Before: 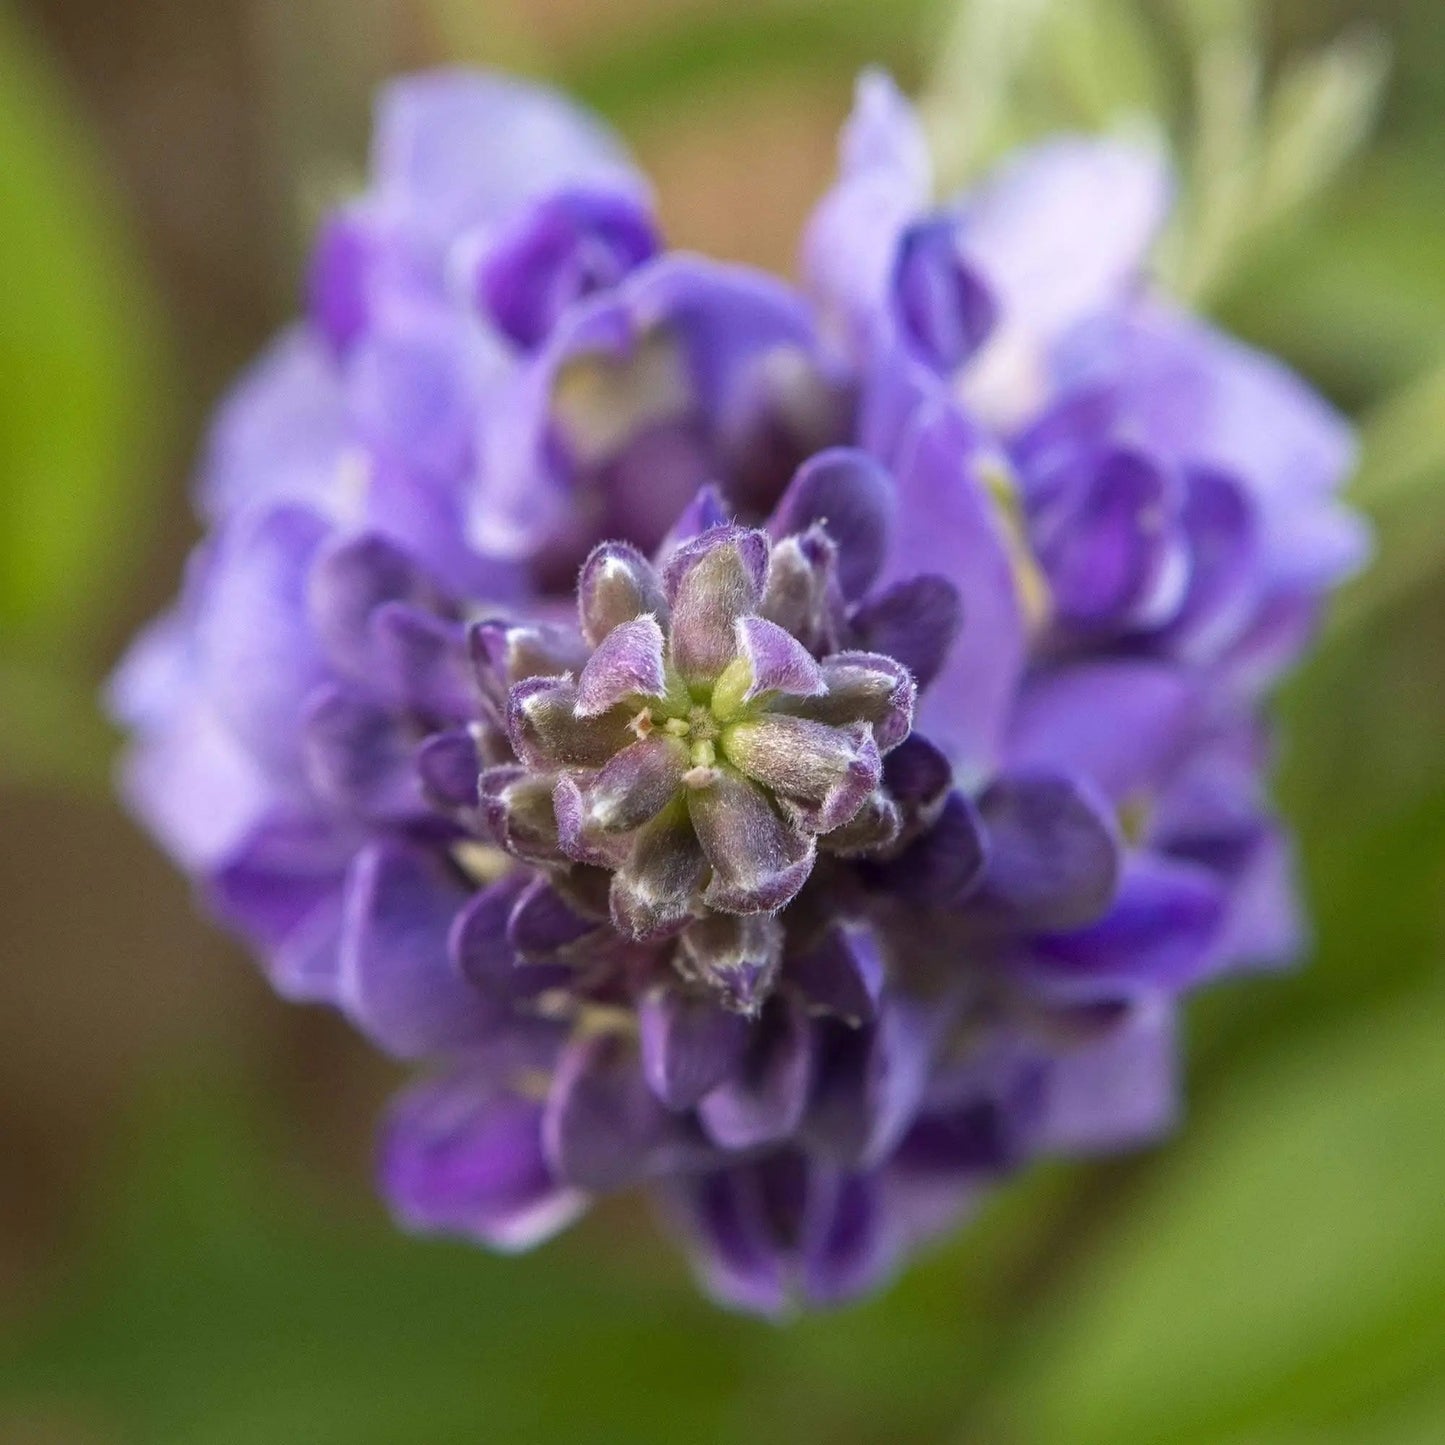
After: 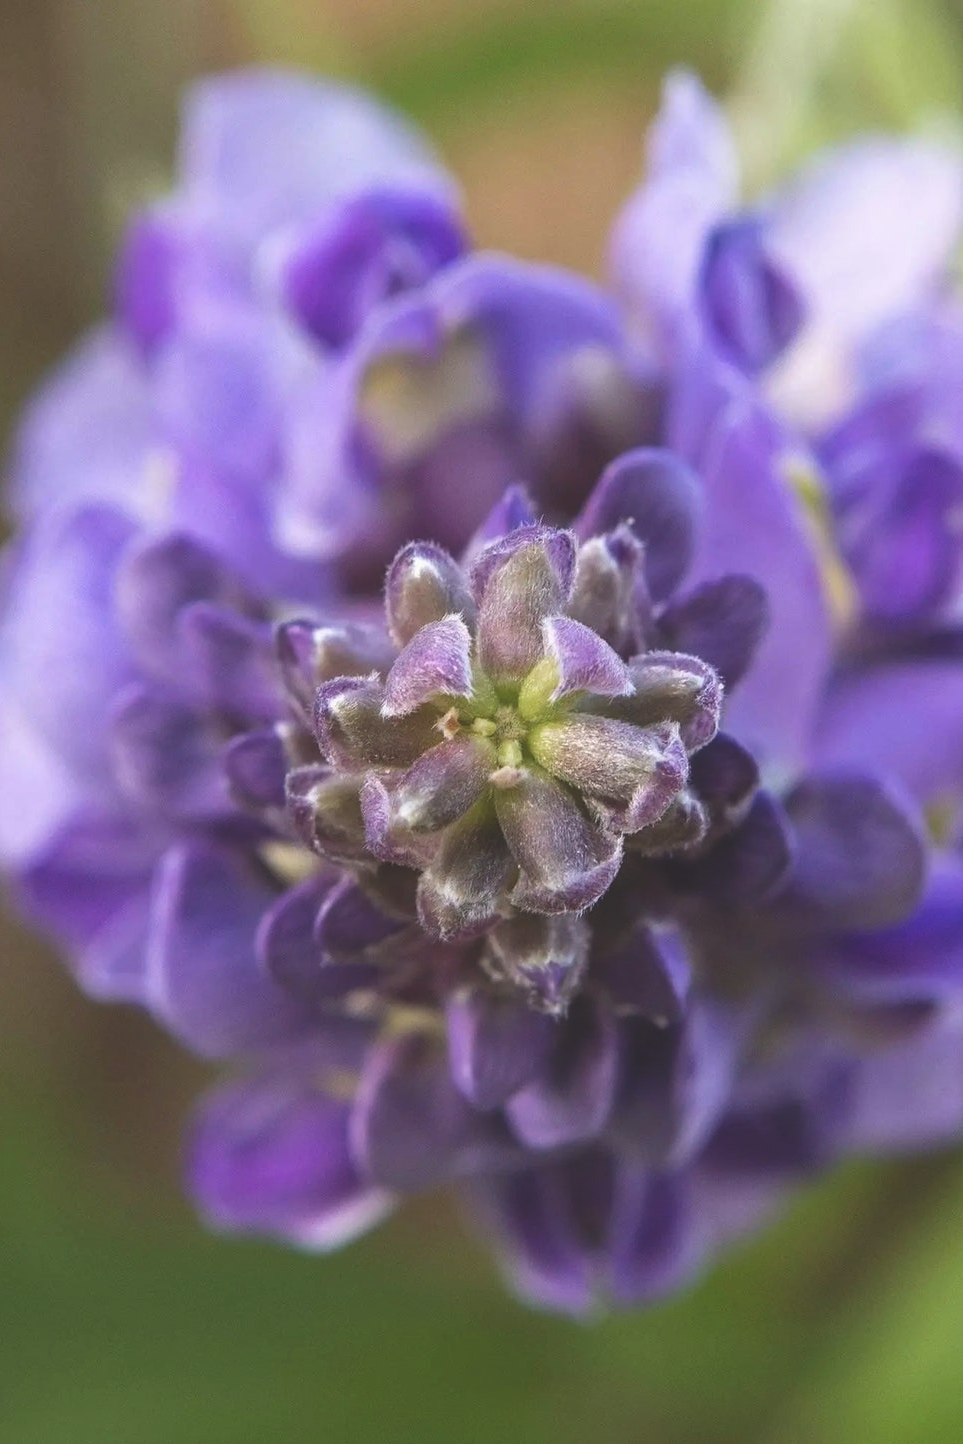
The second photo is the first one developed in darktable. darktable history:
exposure: black level correction -0.022, exposure -0.035 EV, compensate highlight preservation false
crop and rotate: left 13.39%, right 19.914%
color correction: highlights b* 0.045
